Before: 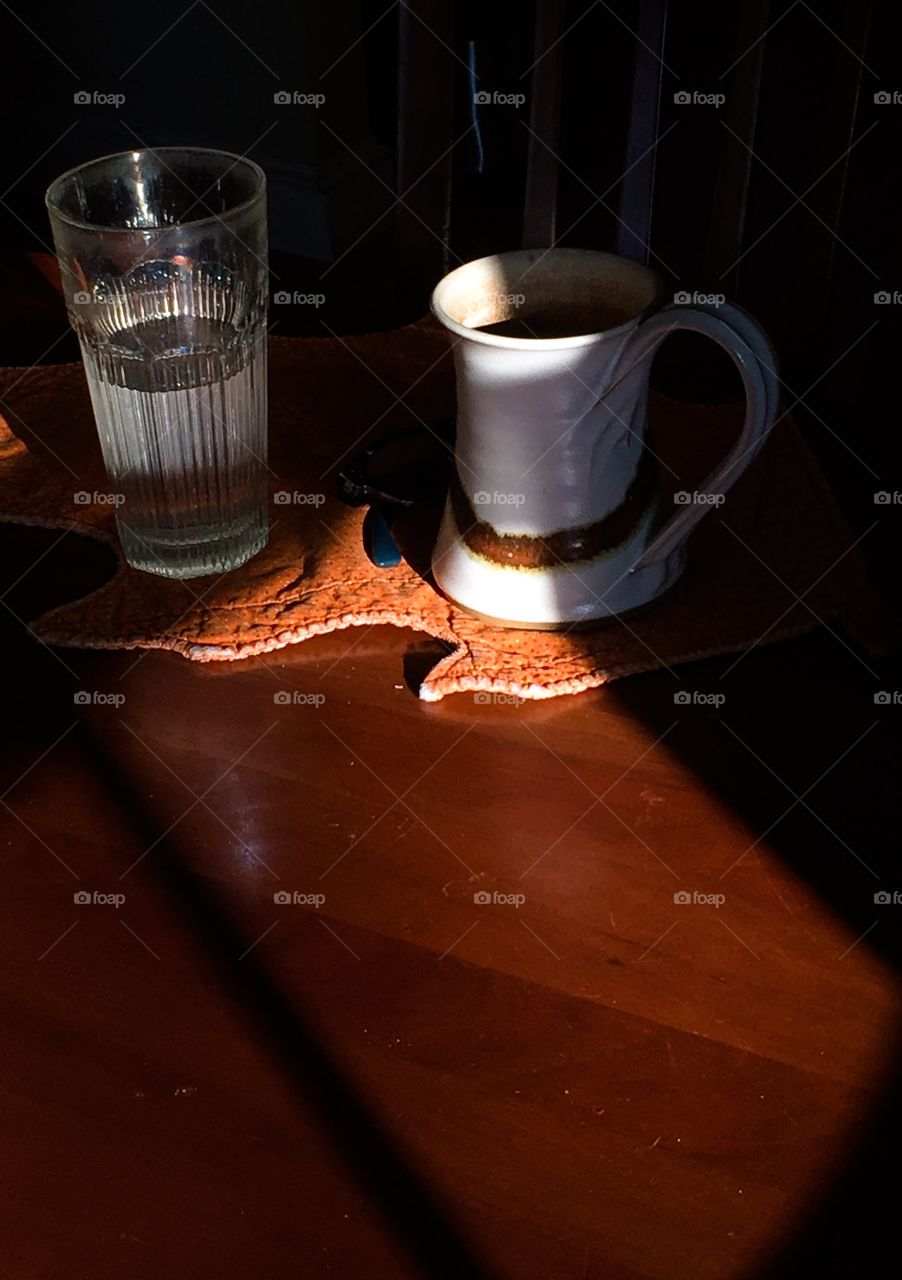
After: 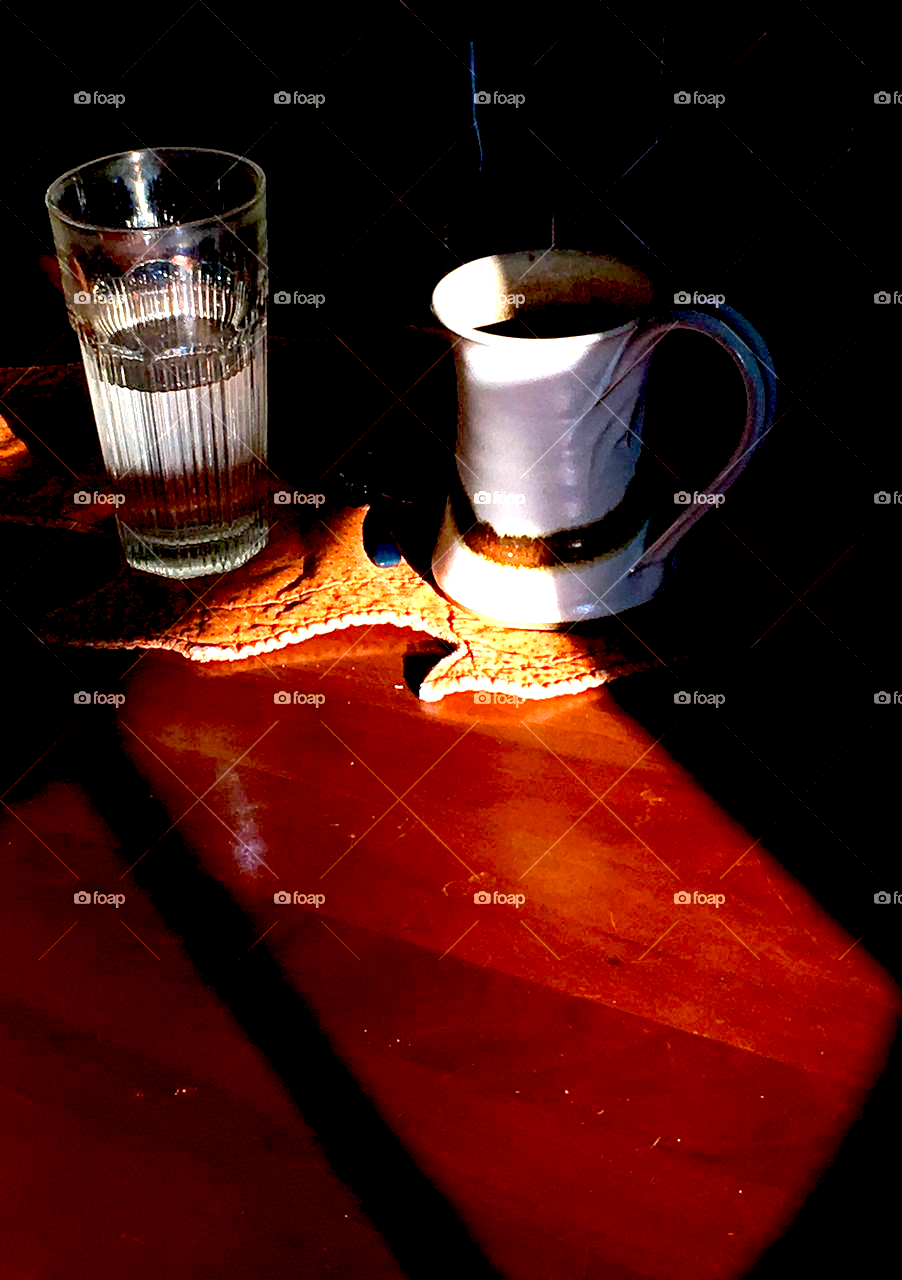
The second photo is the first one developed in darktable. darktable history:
exposure: black level correction 0.014, exposure 1.782 EV, compensate highlight preservation false
